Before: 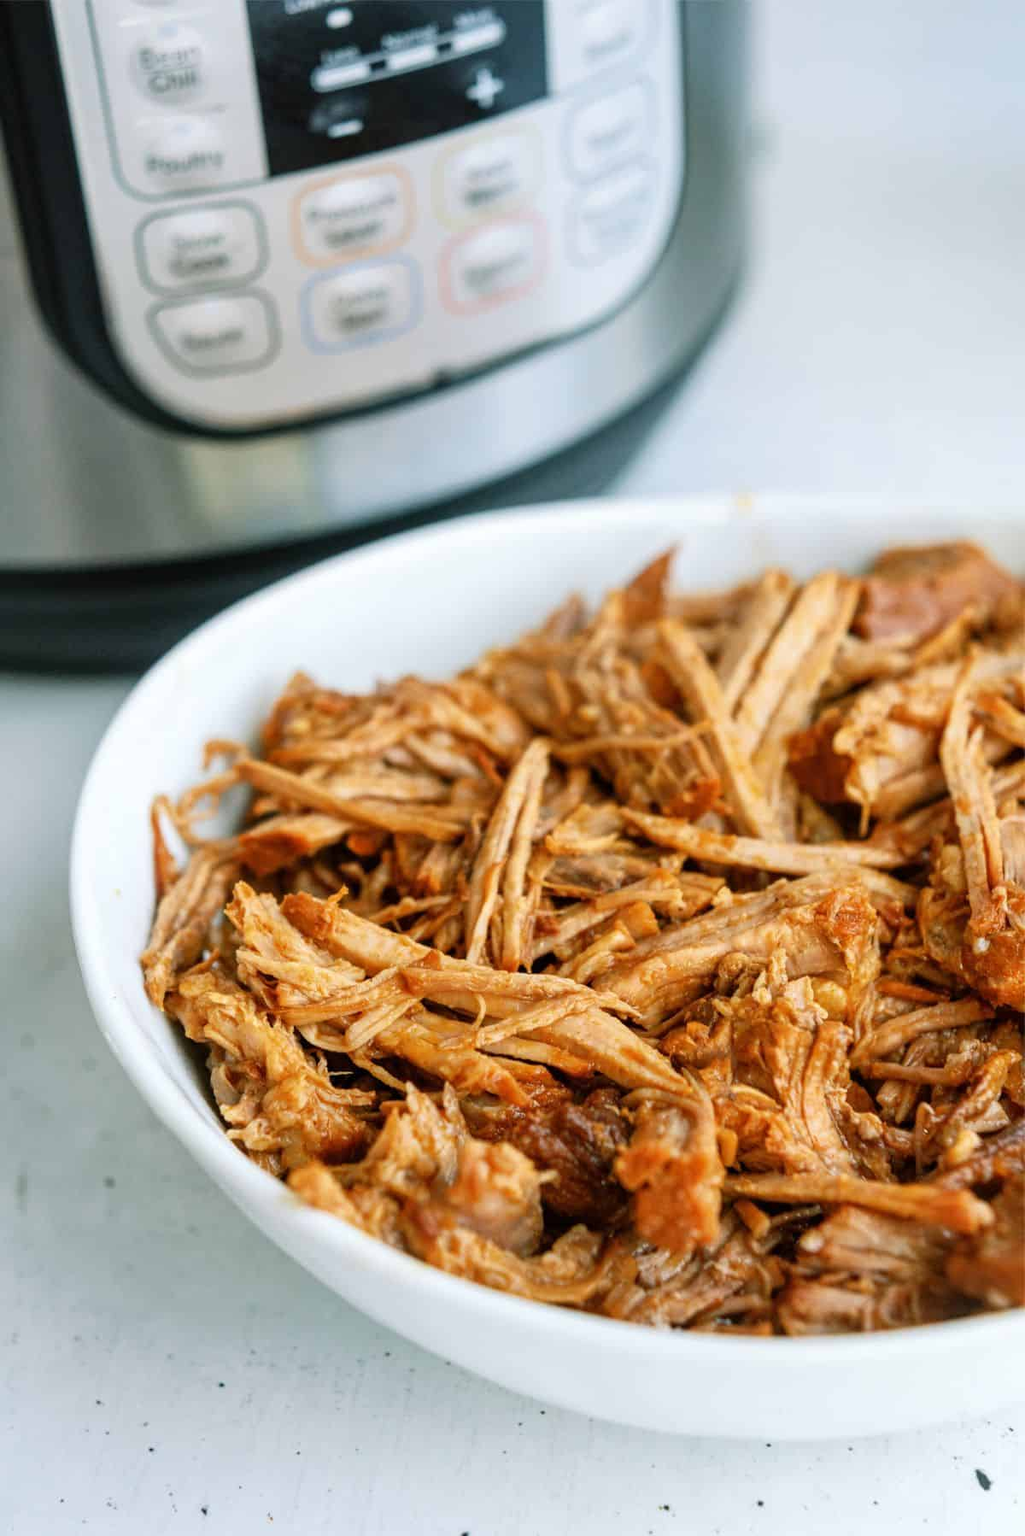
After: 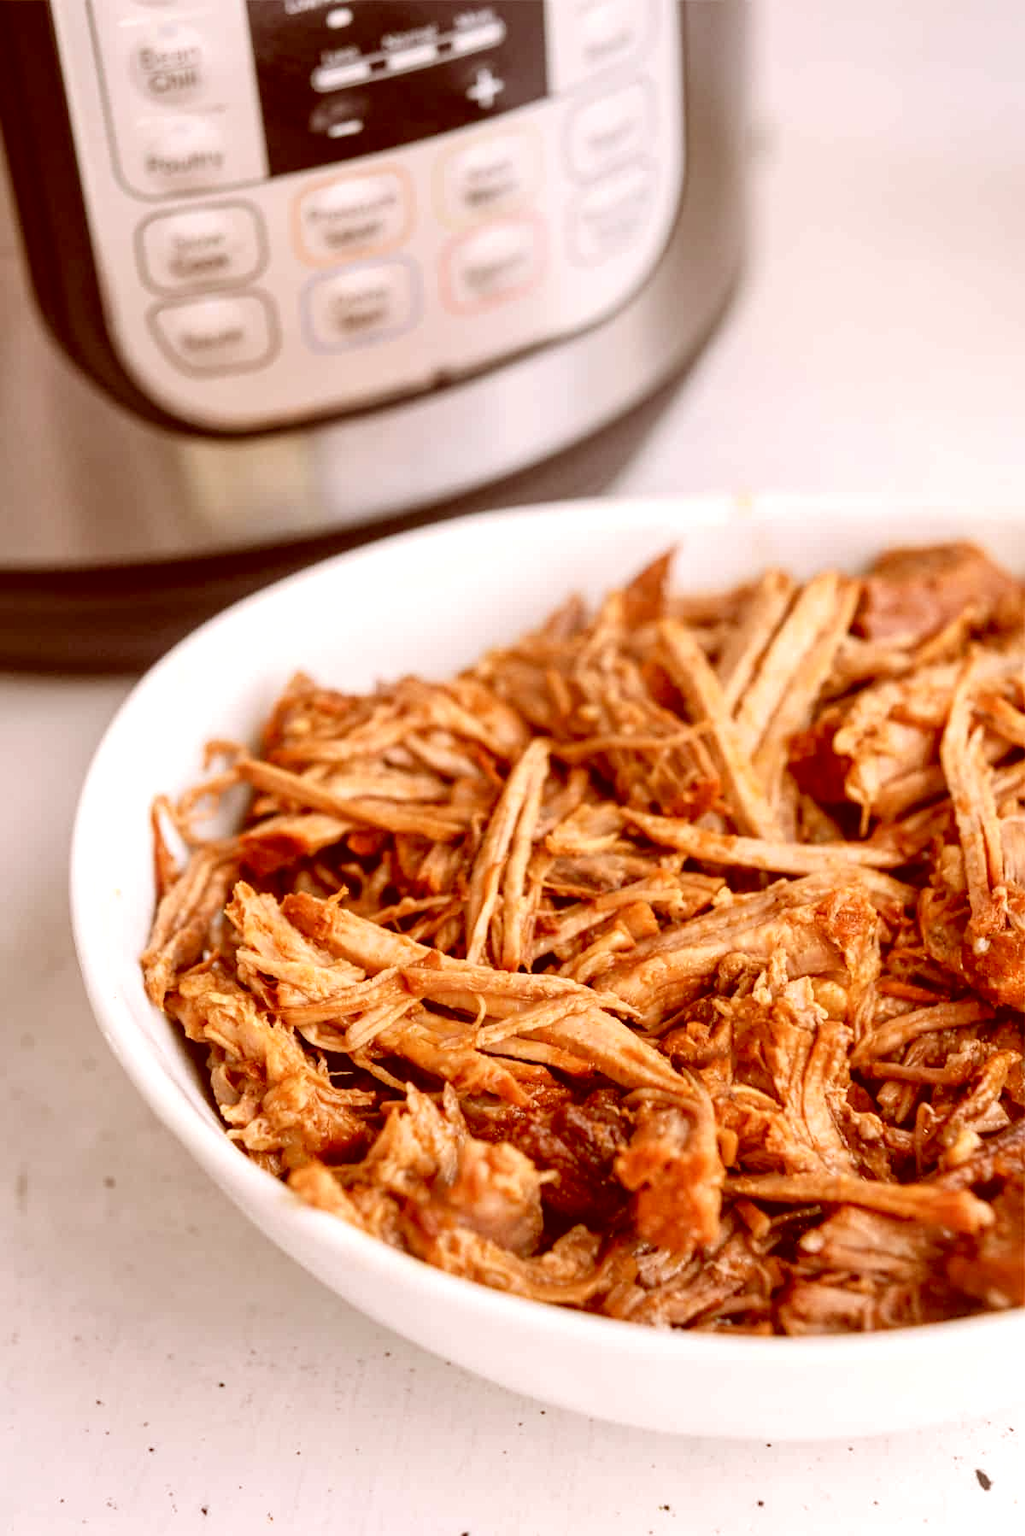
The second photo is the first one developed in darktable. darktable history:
exposure: exposure 0.203 EV, compensate highlight preservation false
color correction: highlights a* 9.25, highlights b* 8.56, shadows a* 39.95, shadows b* 39.31, saturation 0.801
